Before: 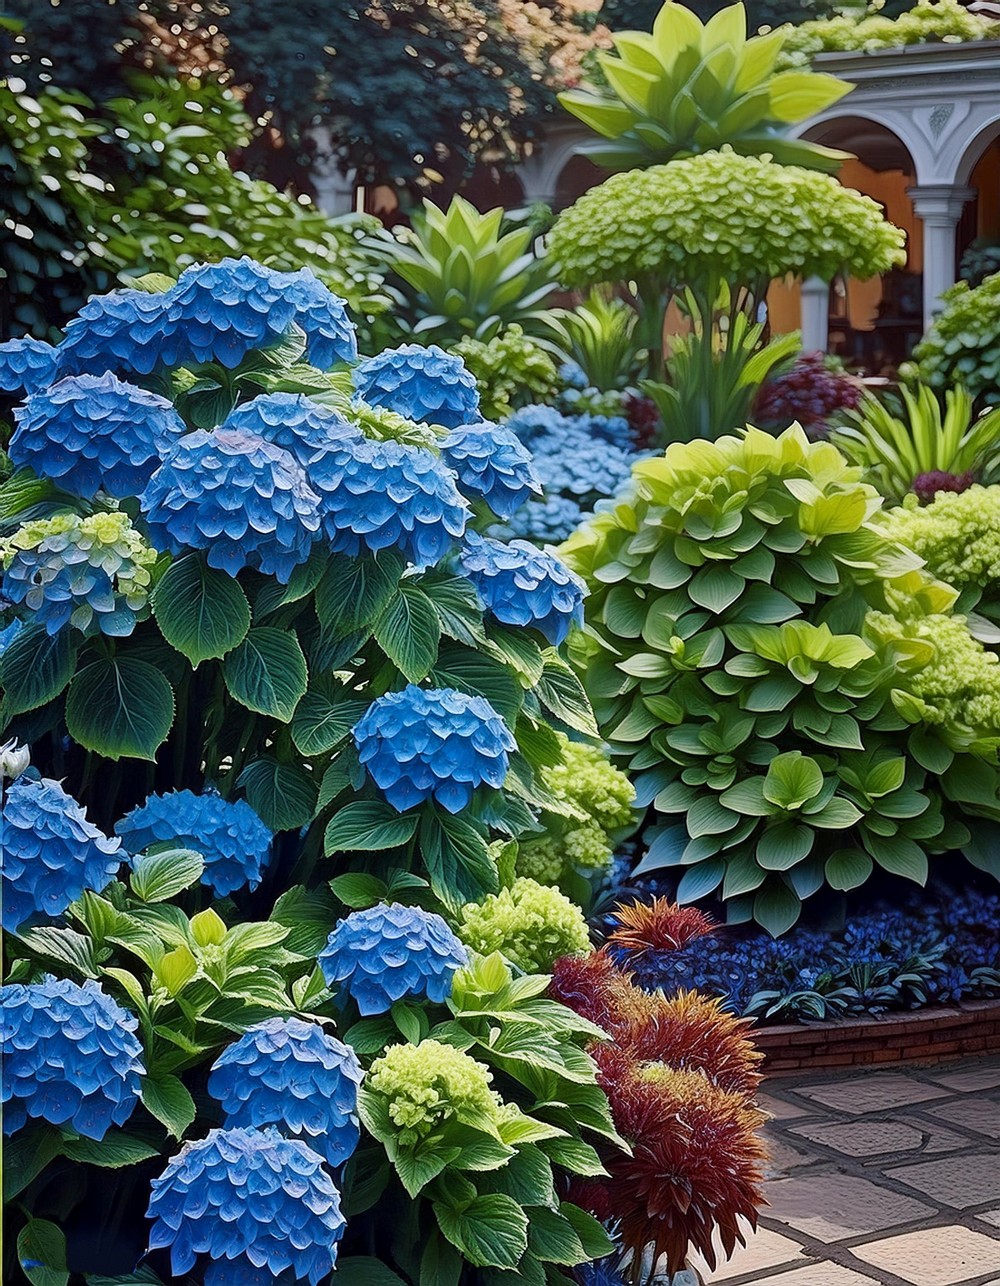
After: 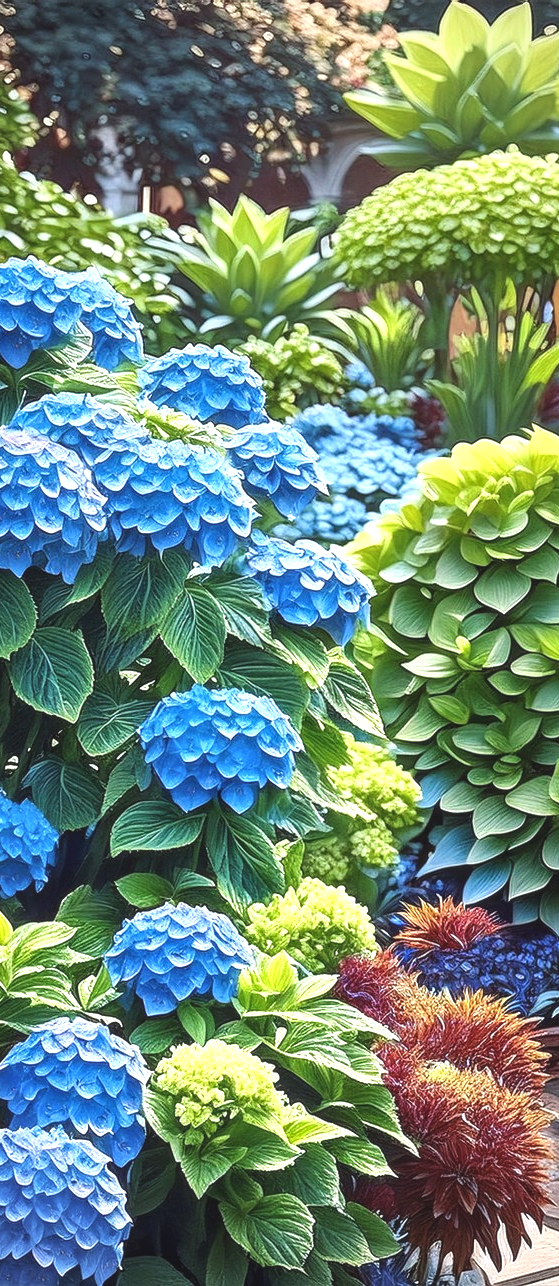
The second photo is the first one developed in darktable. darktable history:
crop: left 21.494%, right 22.58%
exposure: black level correction -0.005, exposure 1.005 EV, compensate highlight preservation false
local contrast: on, module defaults
vignetting: fall-off radius 63.26%, unbound false
